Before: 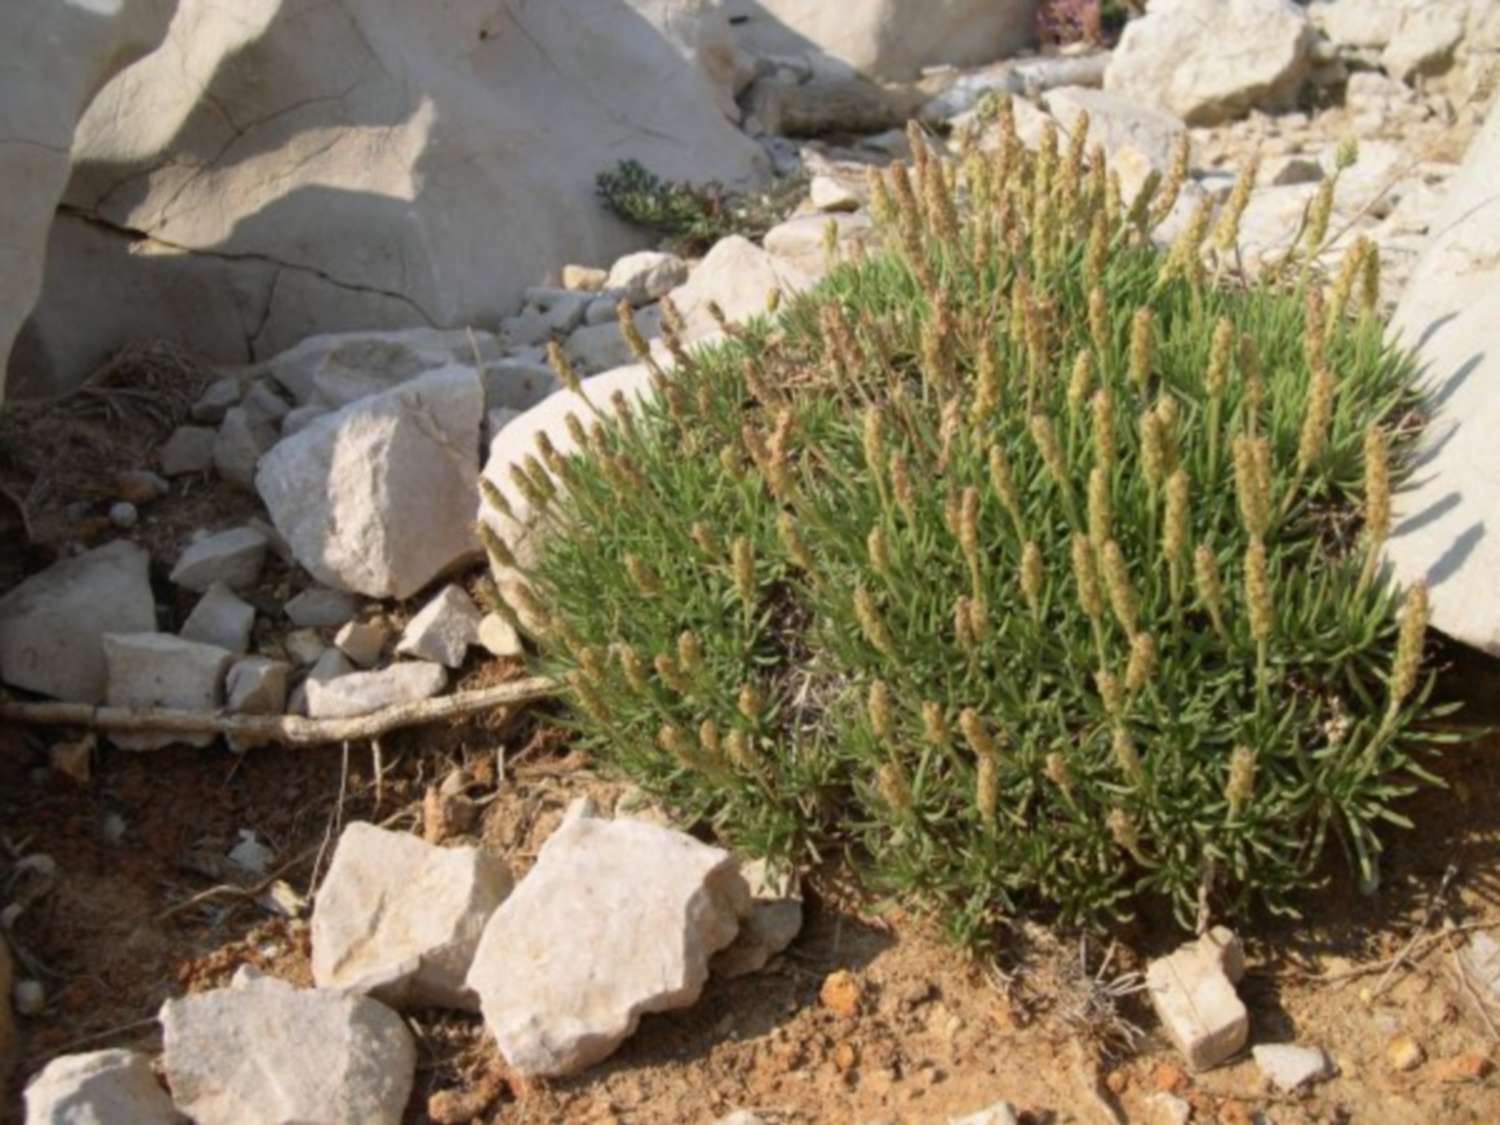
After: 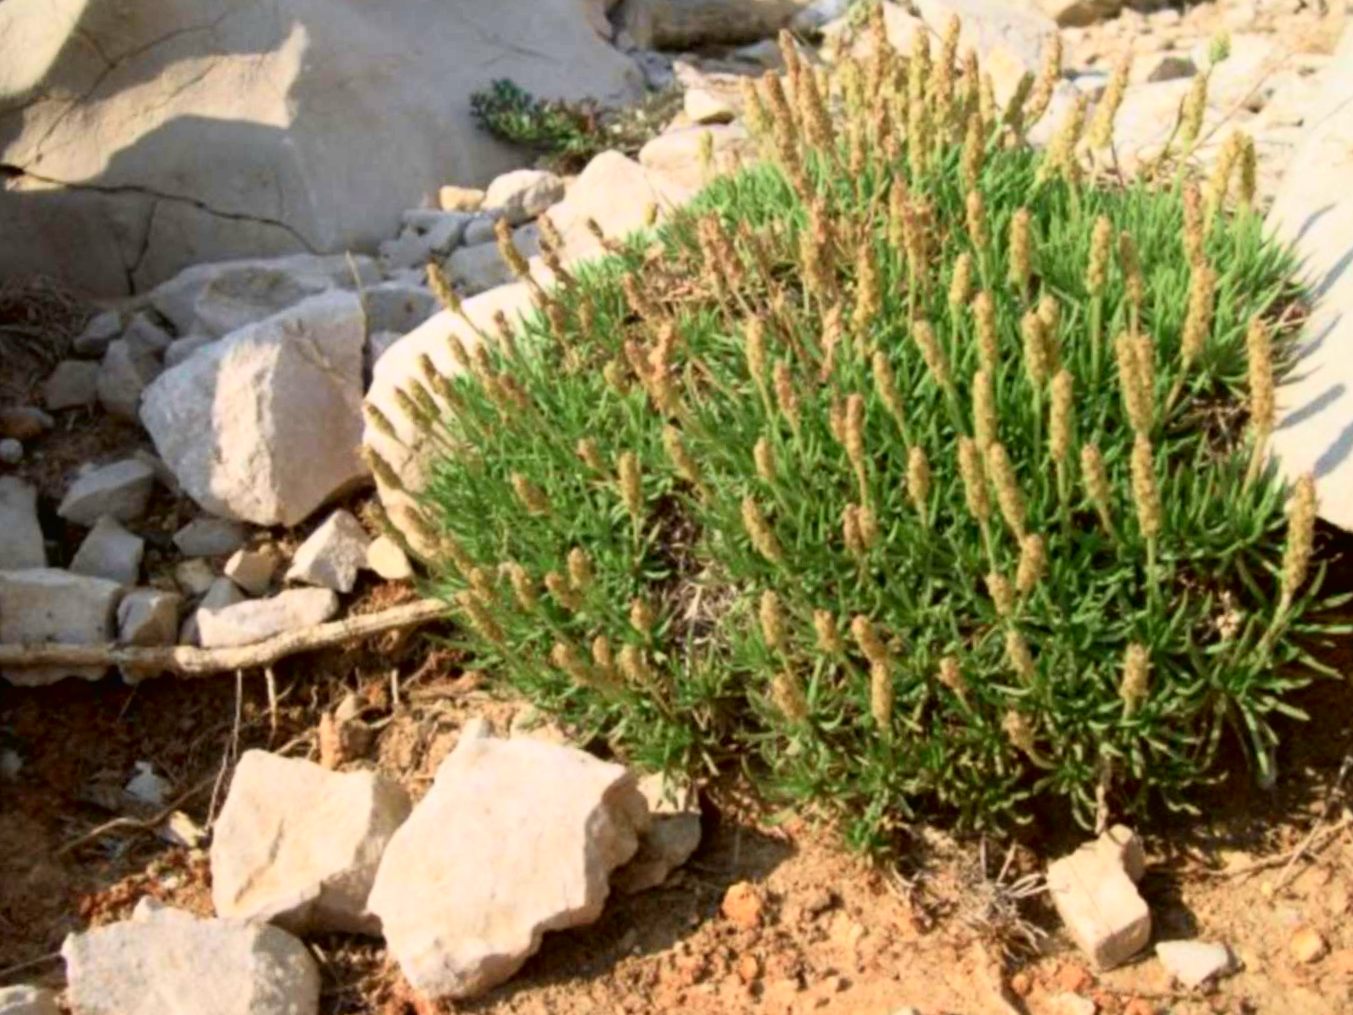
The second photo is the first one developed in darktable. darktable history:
white balance: emerald 1
tone curve: curves: ch0 [(0, 0.013) (0.054, 0.018) (0.205, 0.191) (0.289, 0.292) (0.39, 0.424) (0.493, 0.551) (0.647, 0.752) (0.796, 0.887) (1, 0.998)]; ch1 [(0, 0) (0.371, 0.339) (0.477, 0.452) (0.494, 0.495) (0.501, 0.501) (0.51, 0.516) (0.54, 0.557) (0.572, 0.605) (0.66, 0.701) (0.783, 0.804) (1, 1)]; ch2 [(0, 0) (0.32, 0.281) (0.403, 0.399) (0.441, 0.428) (0.47, 0.469) (0.498, 0.496) (0.524, 0.543) (0.551, 0.579) (0.633, 0.665) (0.7, 0.711) (1, 1)], color space Lab, independent channels, preserve colors none
crop and rotate: angle 1.96°, left 5.673%, top 5.673%
